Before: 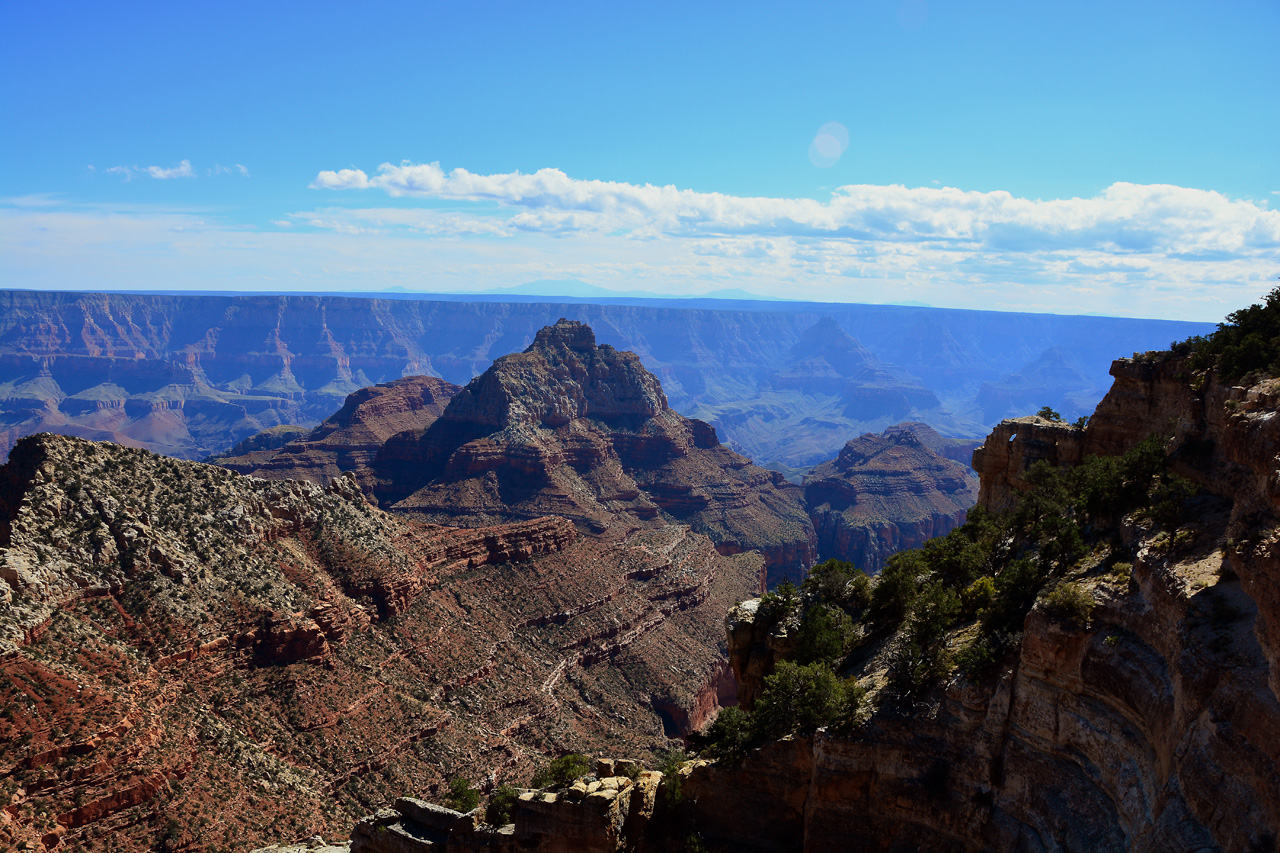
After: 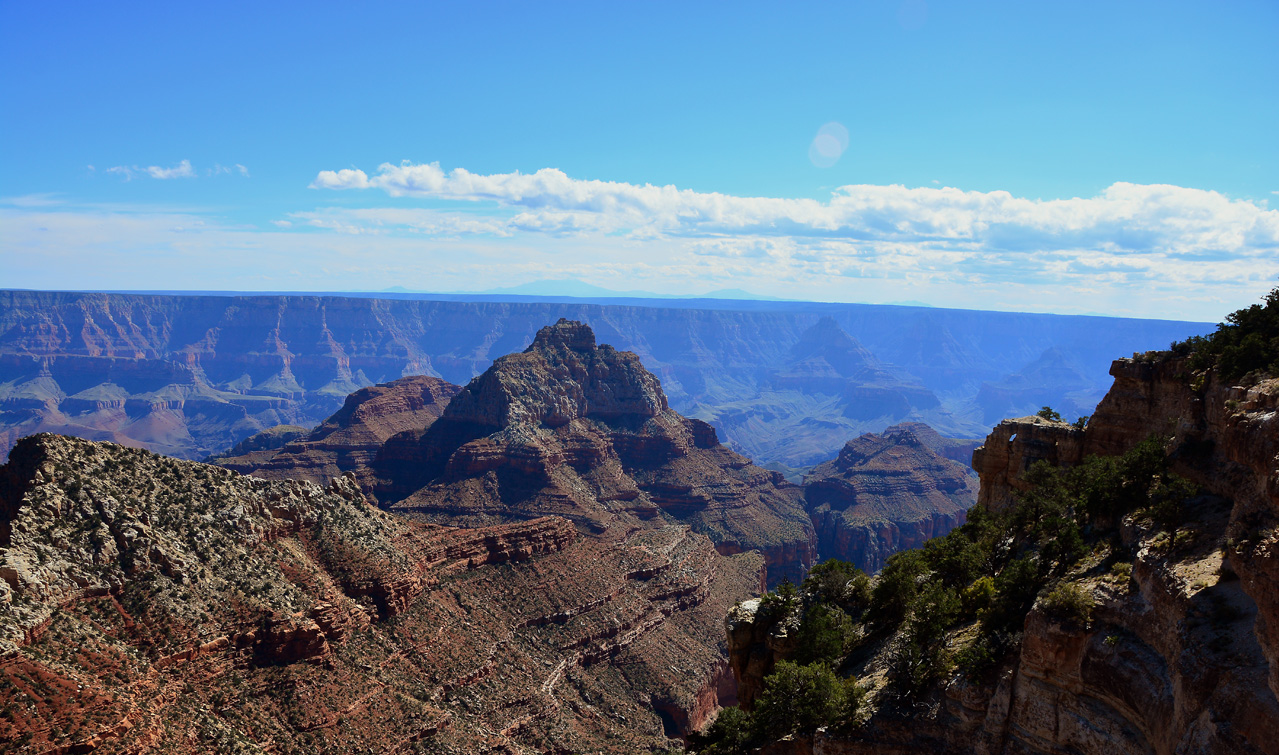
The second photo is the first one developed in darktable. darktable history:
crop and rotate: top 0%, bottom 11.411%
